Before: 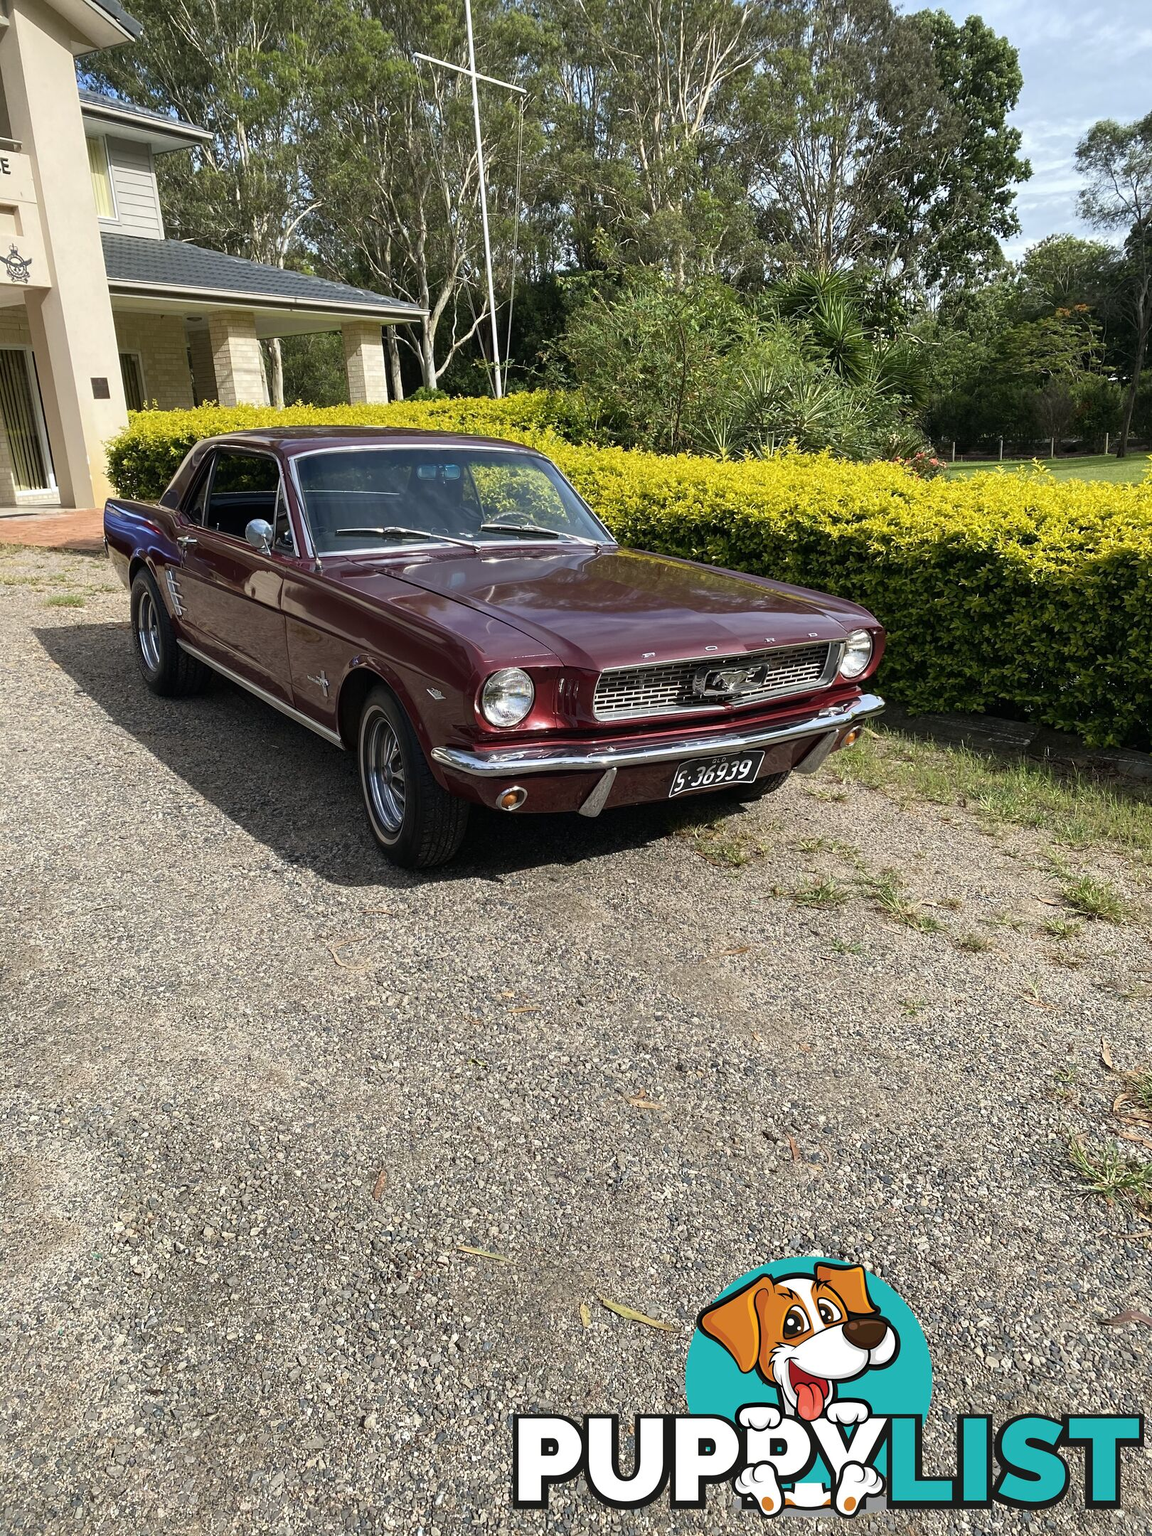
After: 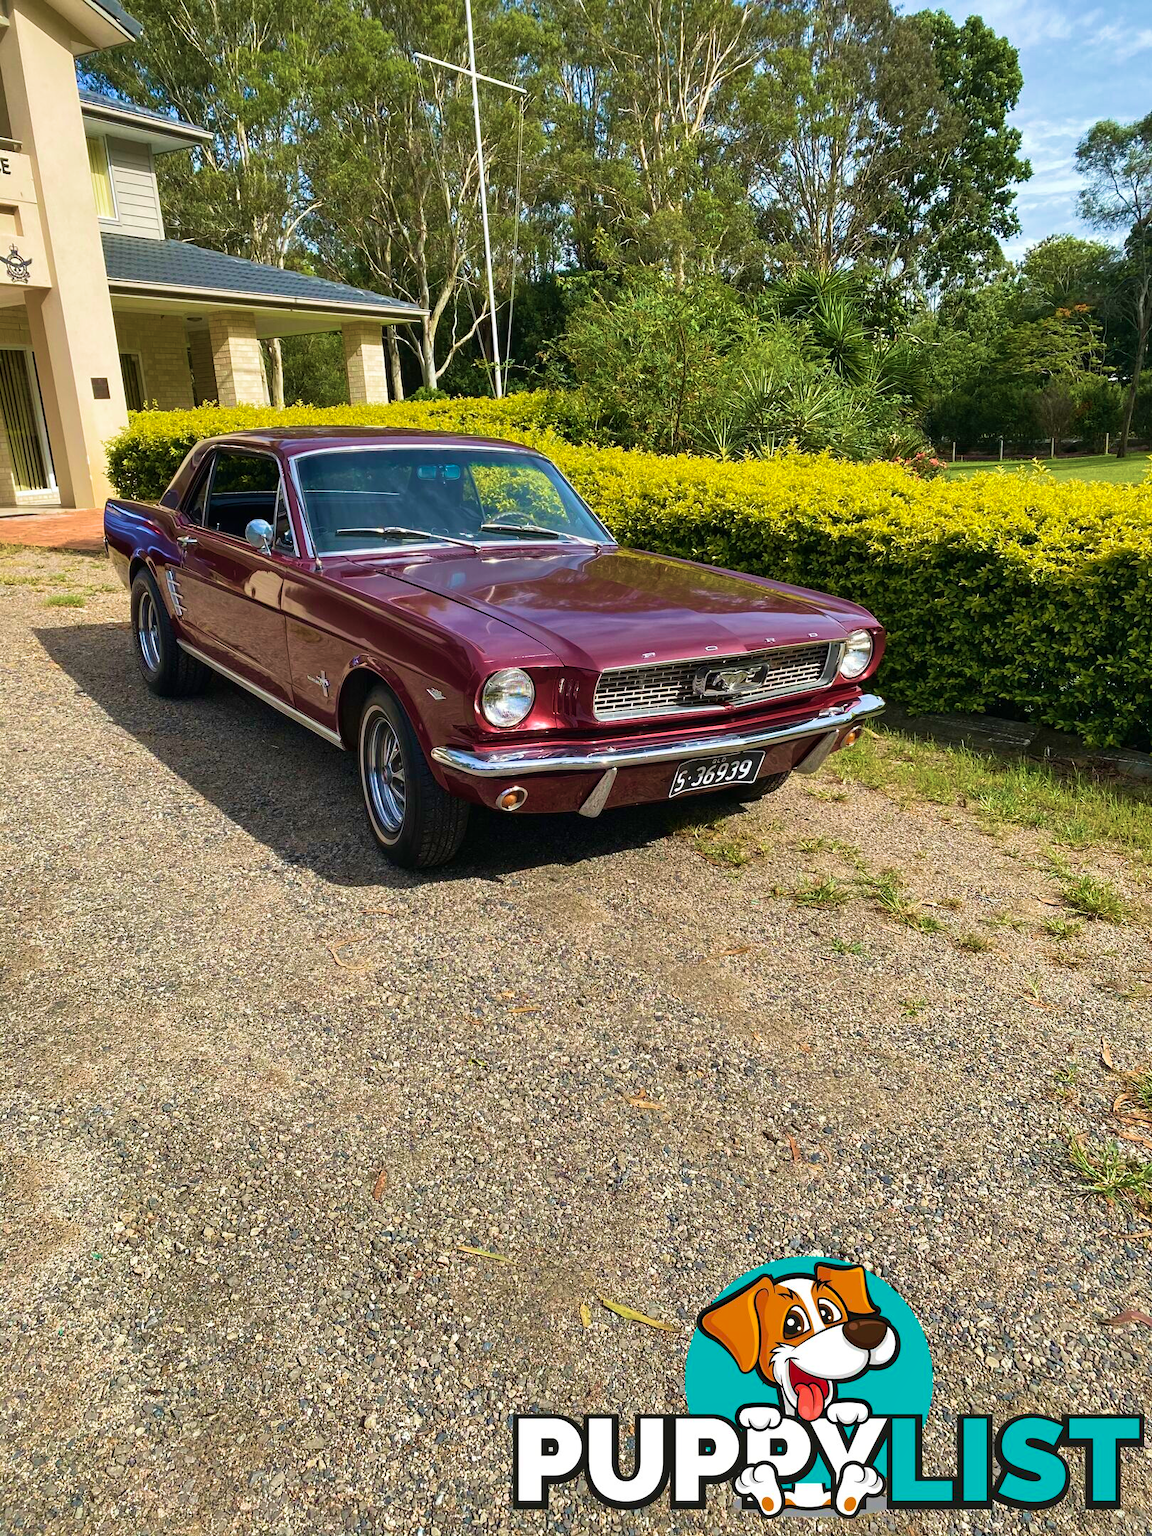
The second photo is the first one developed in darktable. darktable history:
velvia: strength 74.81%
shadows and highlights: soften with gaussian
